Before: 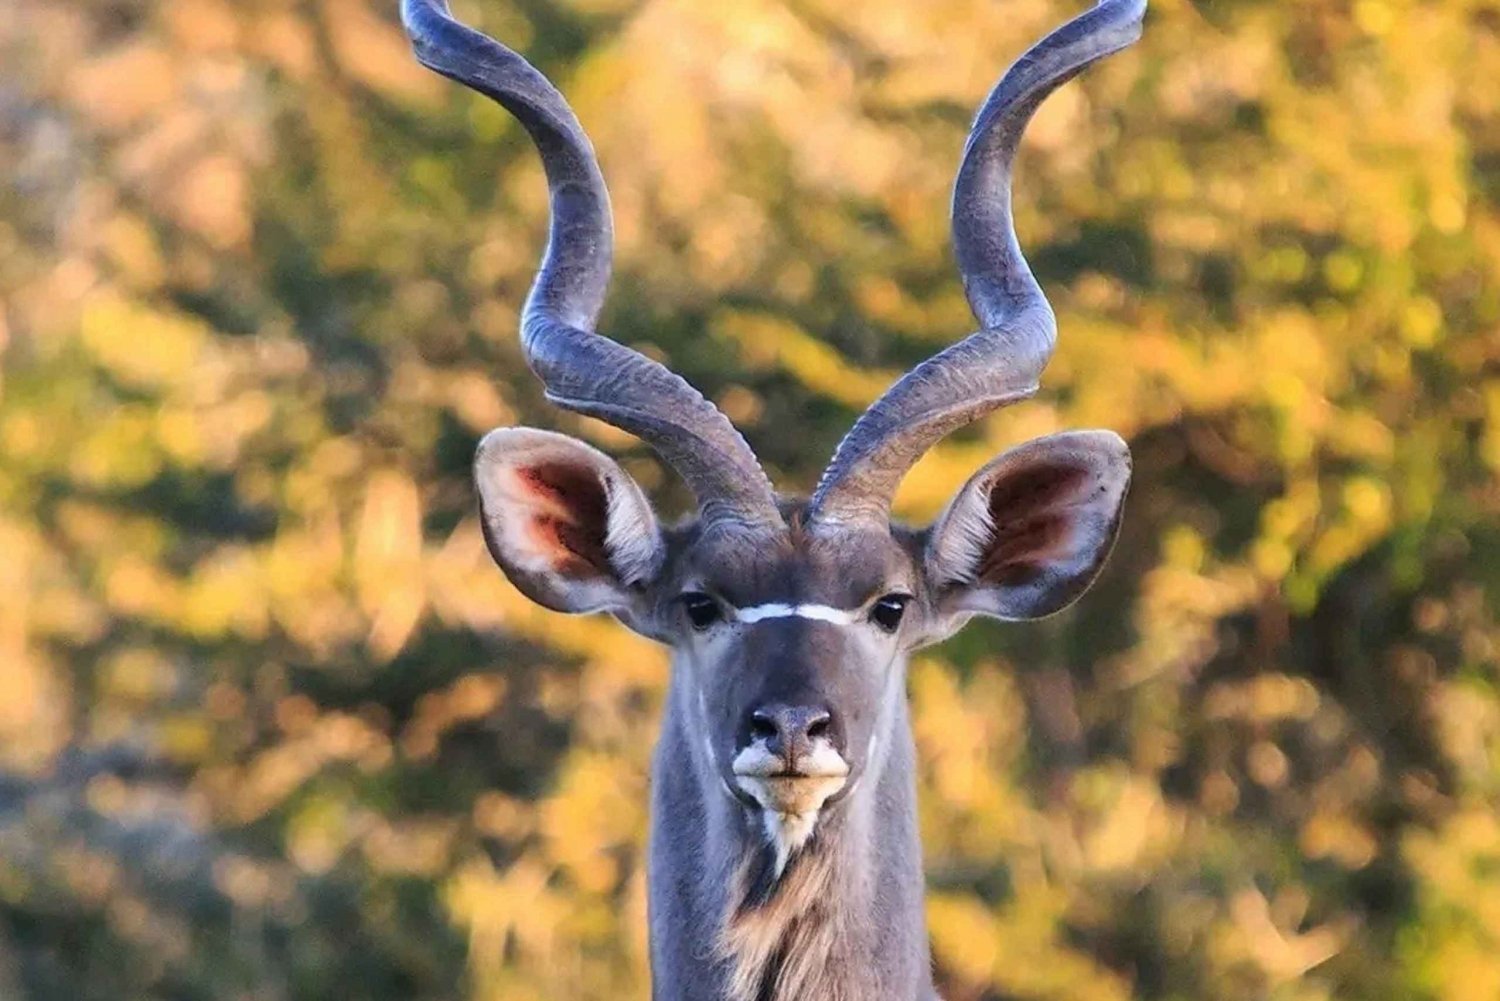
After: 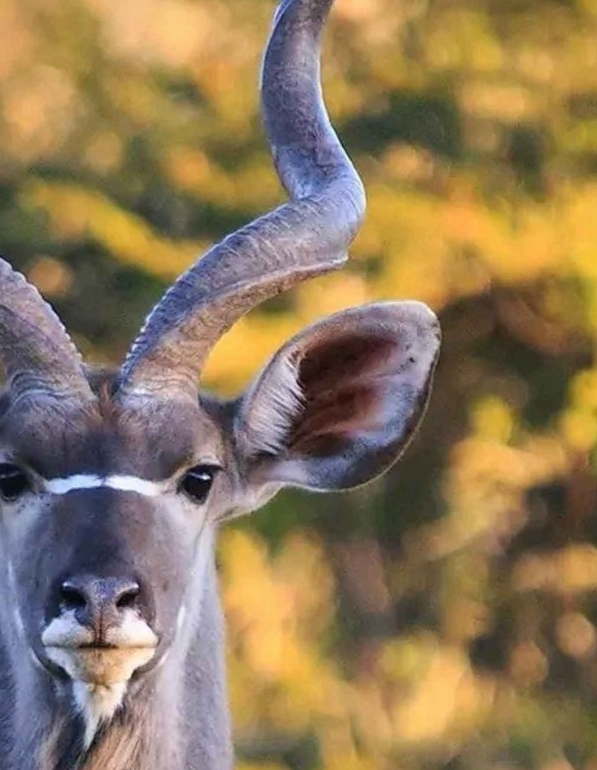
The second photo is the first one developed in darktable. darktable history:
crop: left 46.098%, top 12.914%, right 14.085%, bottom 10.121%
vignetting: fall-off start 100.52%, fall-off radius 65.28%, saturation -0.019, automatic ratio true
